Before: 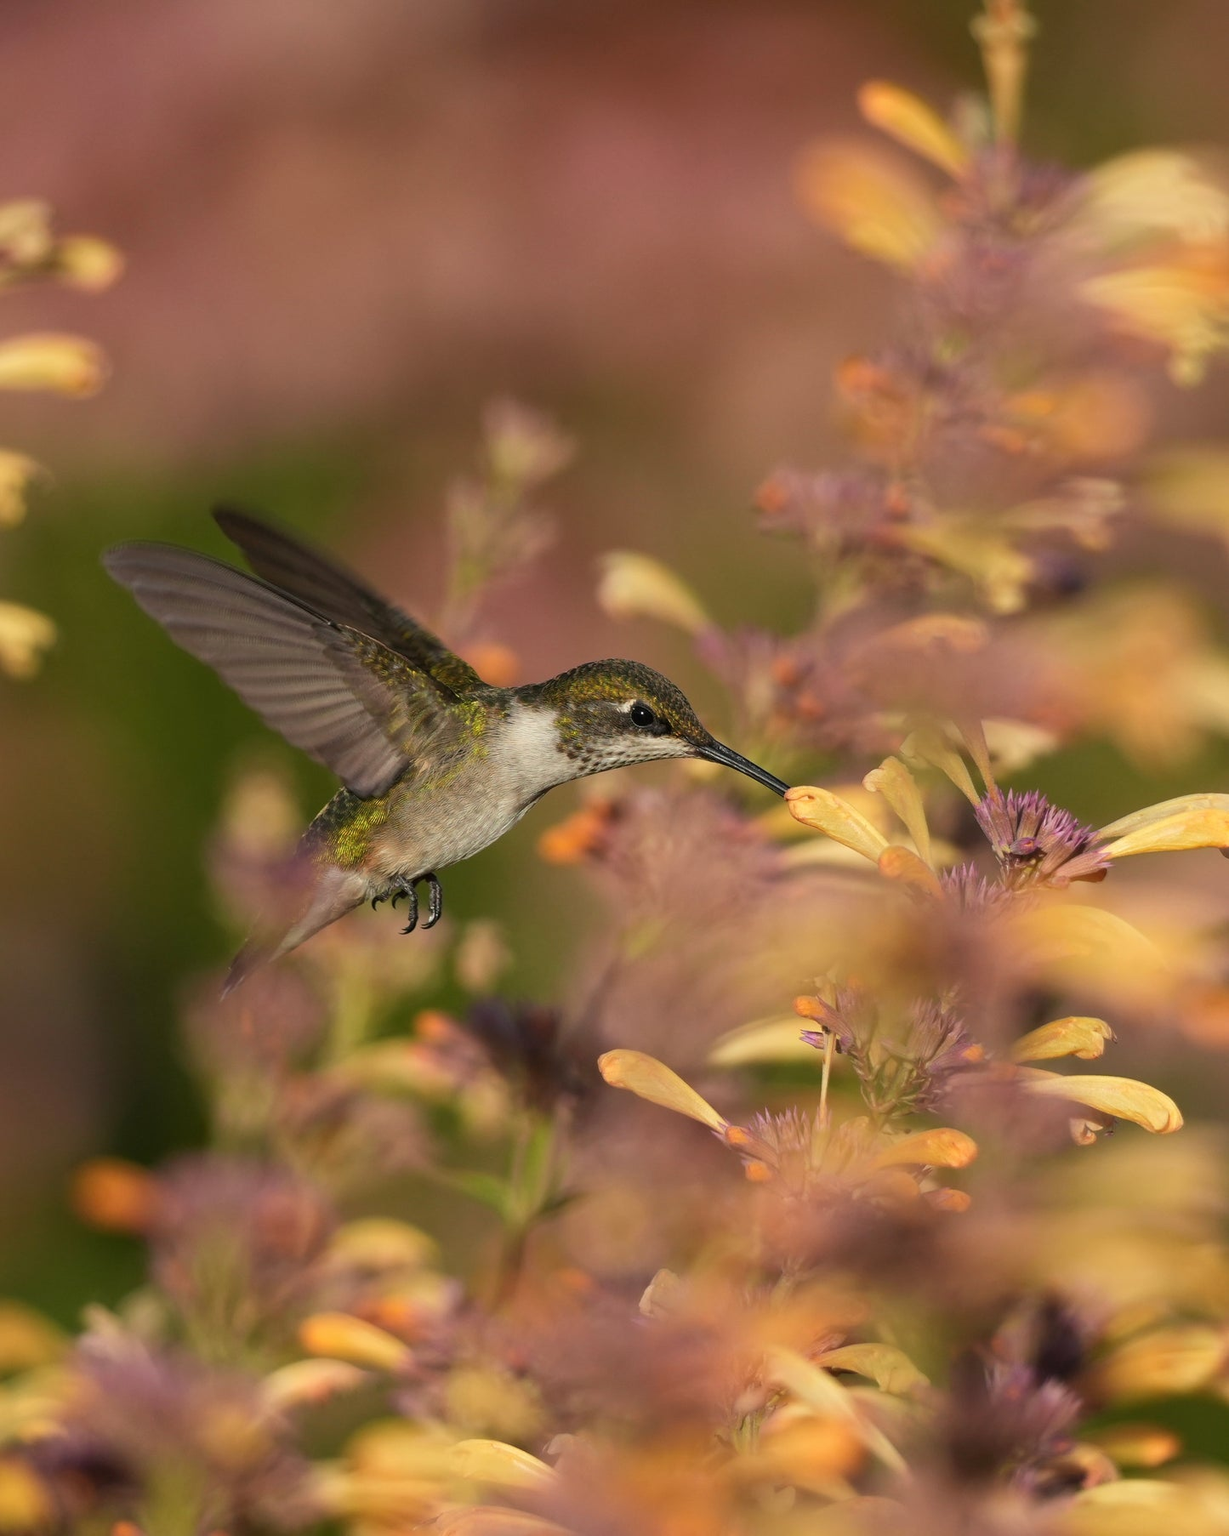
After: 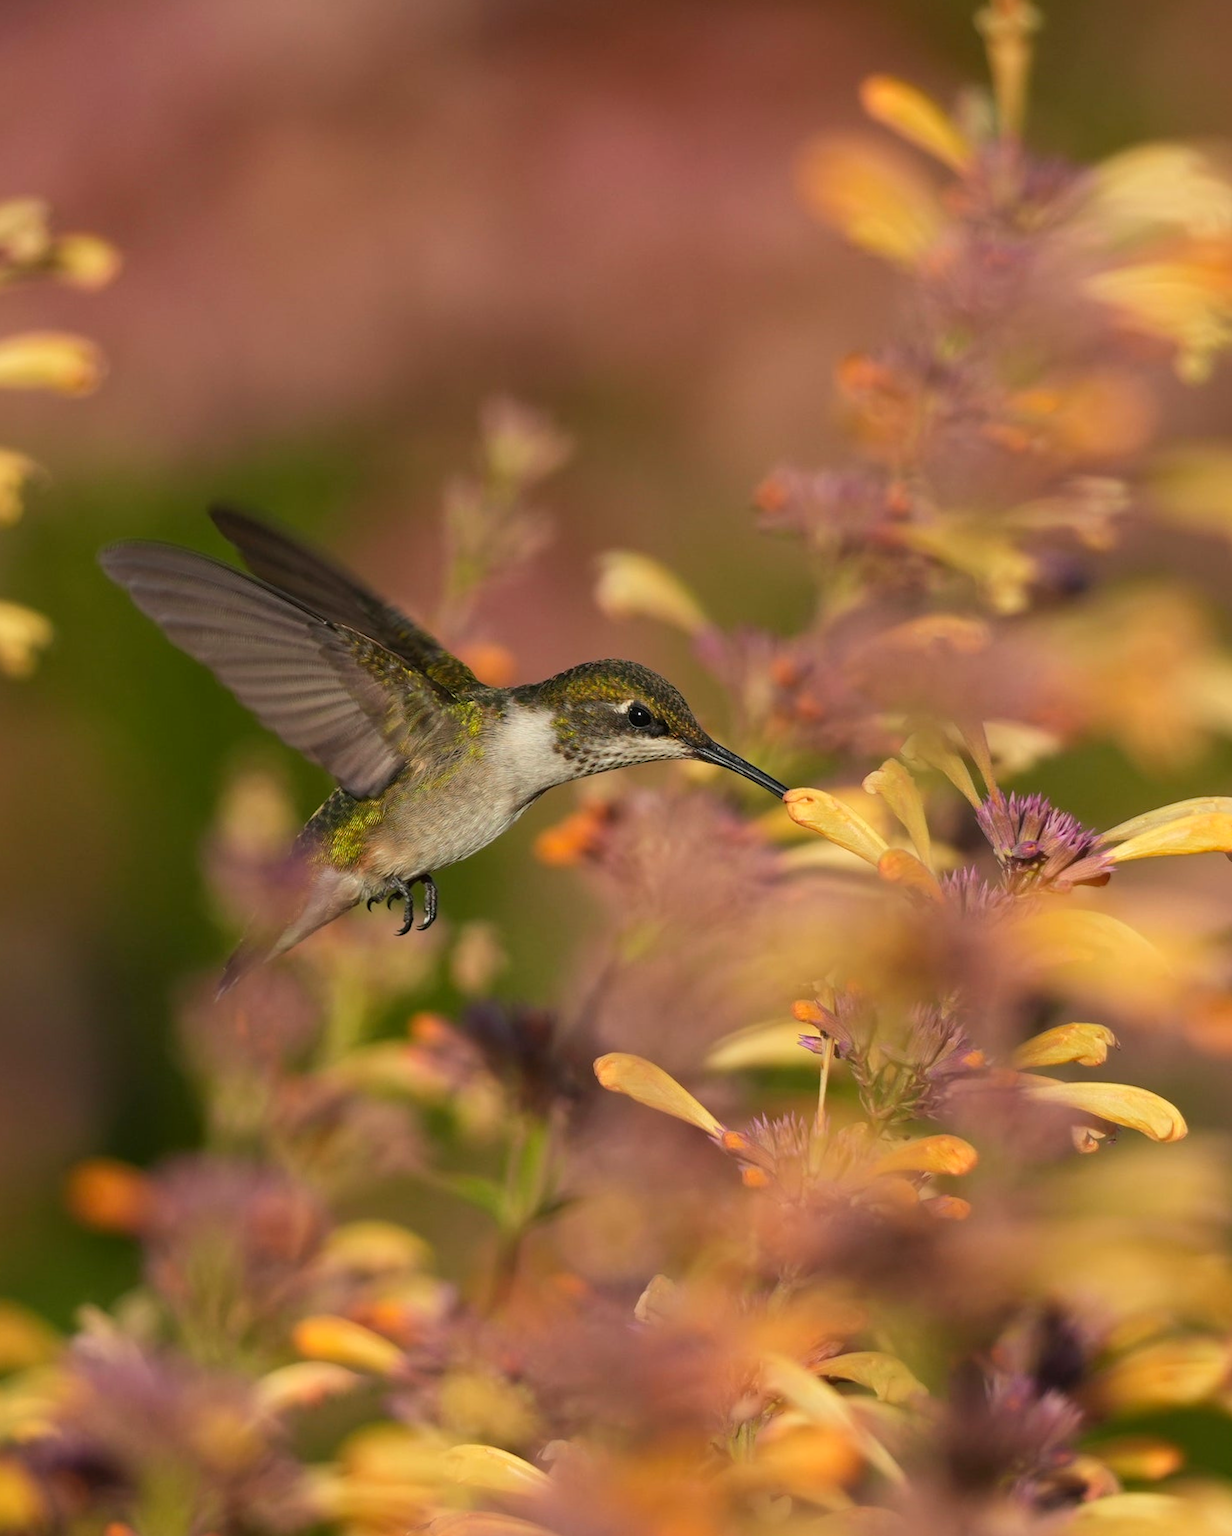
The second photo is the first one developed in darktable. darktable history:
rotate and perspective: rotation 0.192°, lens shift (horizontal) -0.015, crop left 0.005, crop right 0.996, crop top 0.006, crop bottom 0.99
contrast brightness saturation: saturation 0.13
